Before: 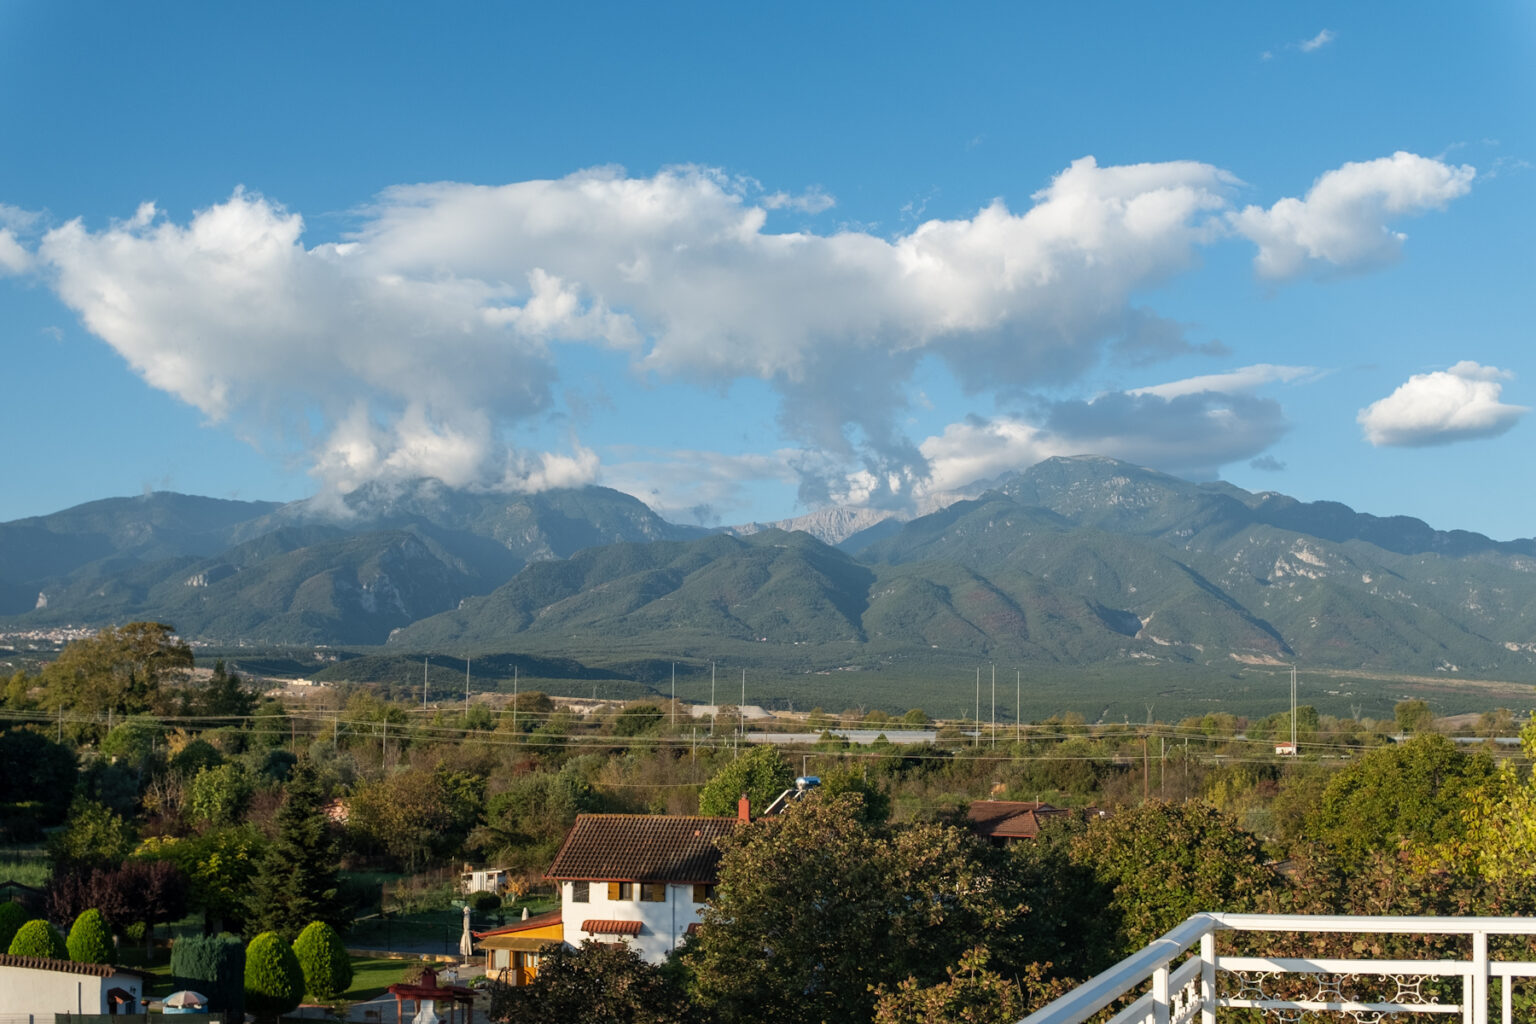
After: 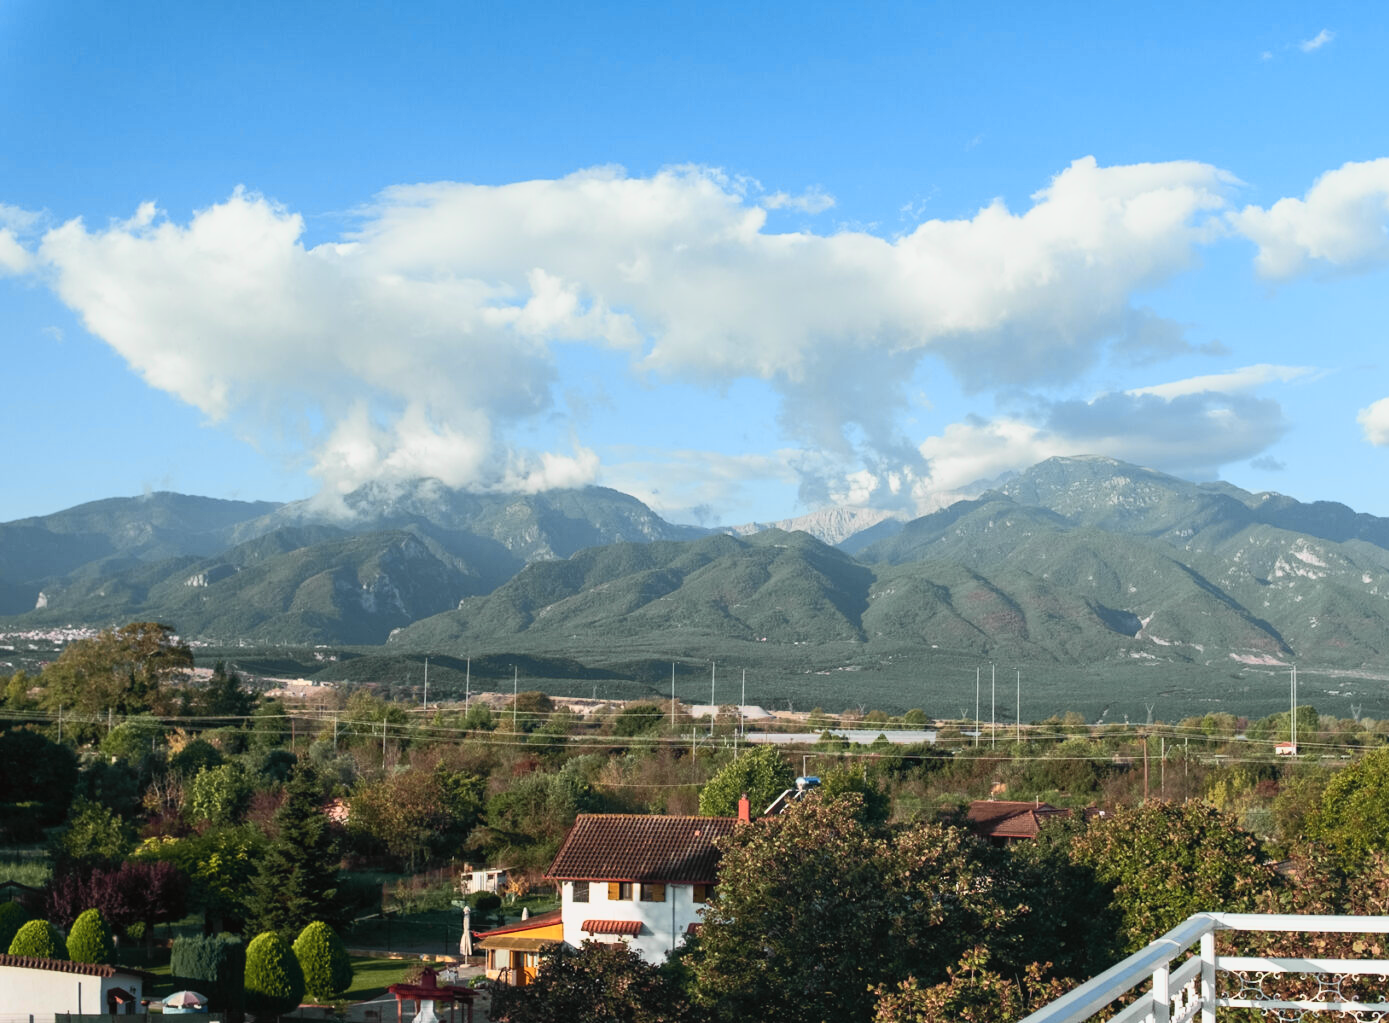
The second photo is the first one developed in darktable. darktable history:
white balance: red 0.974, blue 1.044
tone curve: curves: ch0 [(0, 0.026) (0.172, 0.194) (0.398, 0.437) (0.469, 0.544) (0.612, 0.741) (0.845, 0.926) (1, 0.968)]; ch1 [(0, 0) (0.437, 0.453) (0.472, 0.467) (0.502, 0.502) (0.531, 0.546) (0.574, 0.583) (0.617, 0.64) (0.699, 0.749) (0.859, 0.919) (1, 1)]; ch2 [(0, 0) (0.33, 0.301) (0.421, 0.443) (0.476, 0.502) (0.511, 0.504) (0.553, 0.553) (0.595, 0.586) (0.664, 0.664) (1, 1)], color space Lab, independent channels, preserve colors none
crop: right 9.509%, bottom 0.031%
